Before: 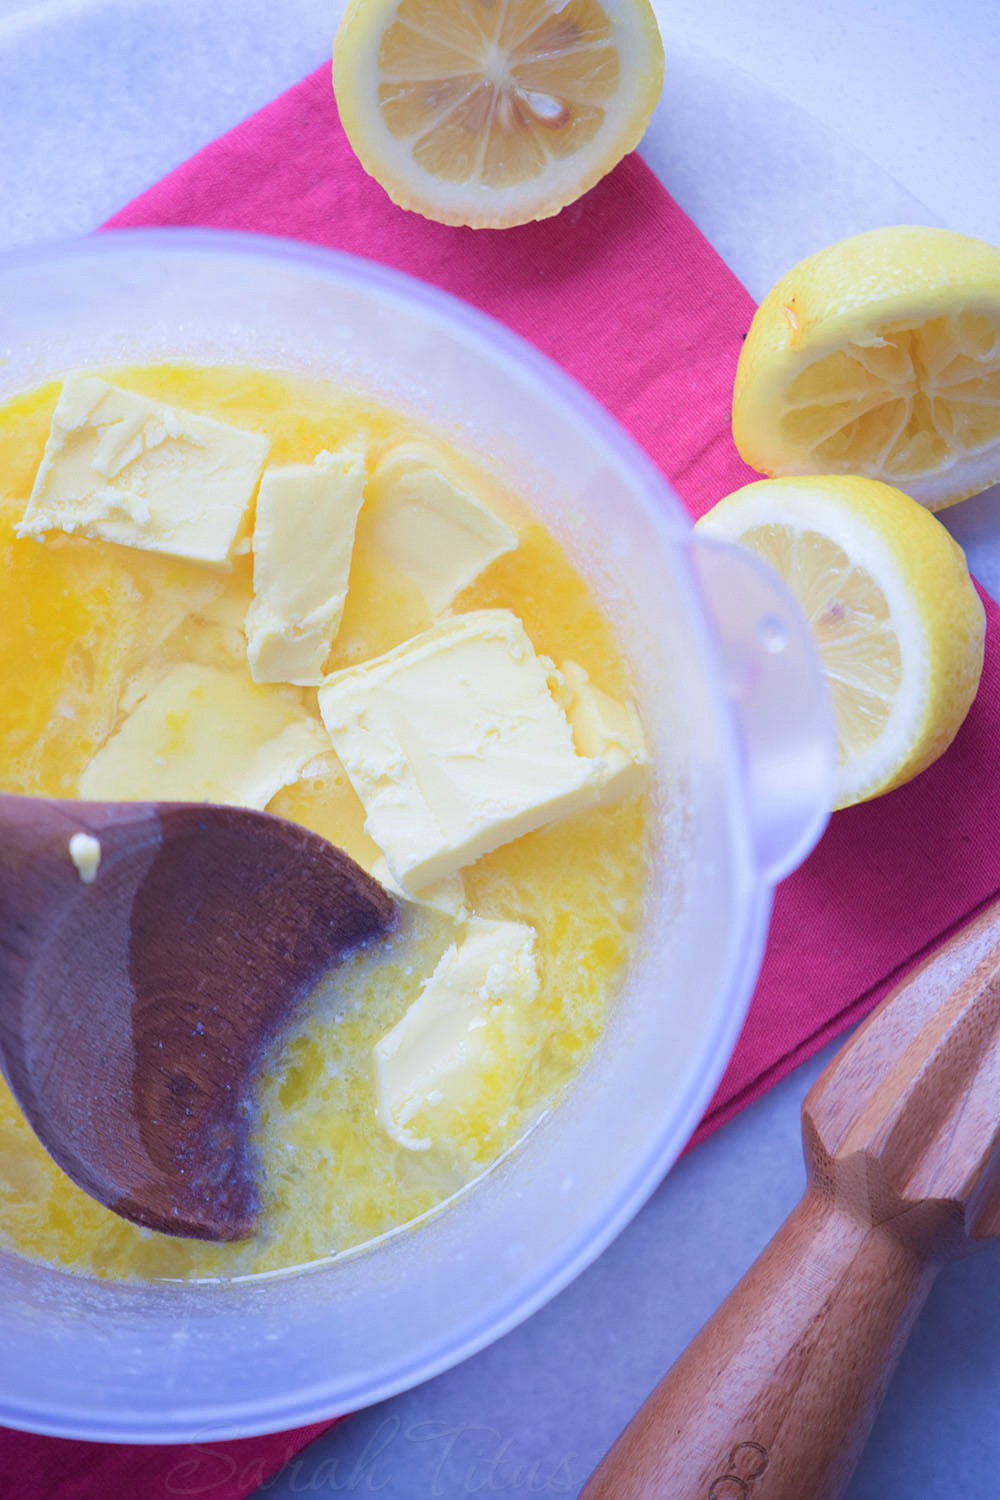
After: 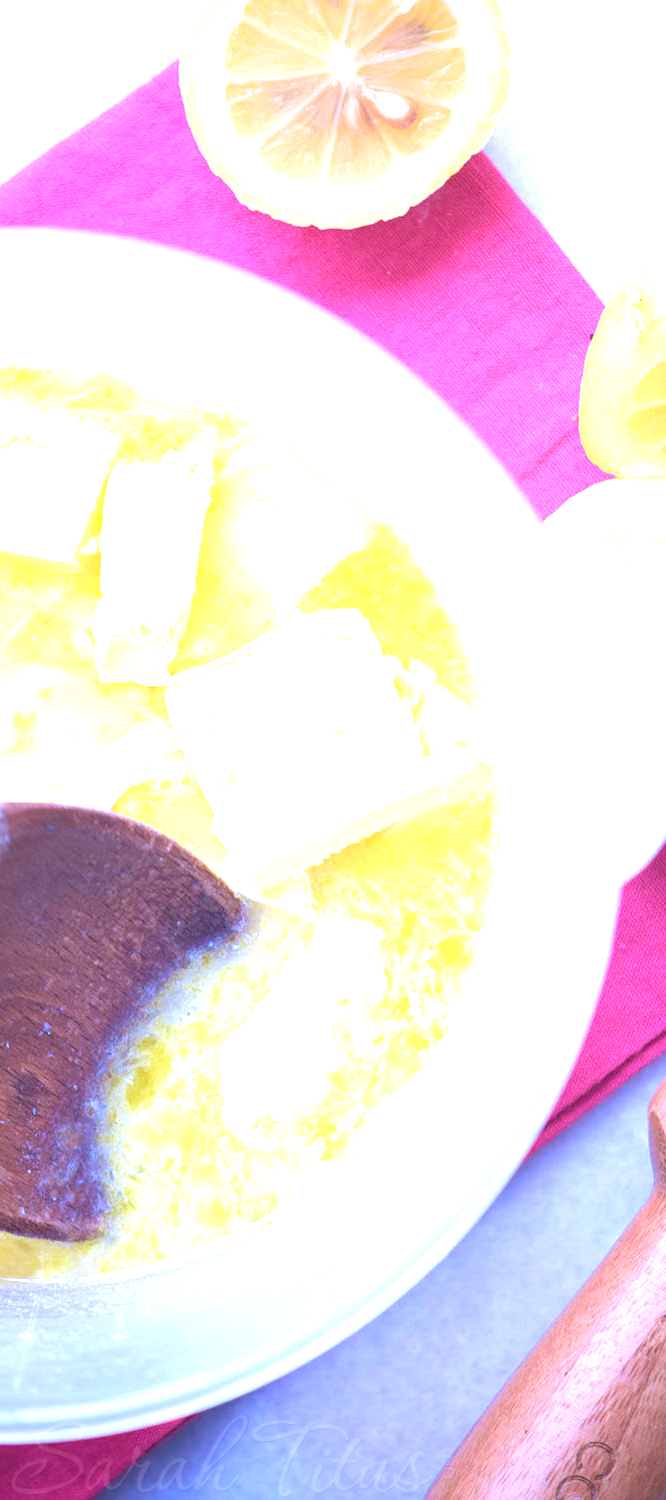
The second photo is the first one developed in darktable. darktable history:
crop and rotate: left 15.31%, right 18.046%
exposure: black level correction 0, exposure 1.503 EV, compensate highlight preservation false
contrast brightness saturation: saturation -0.047
